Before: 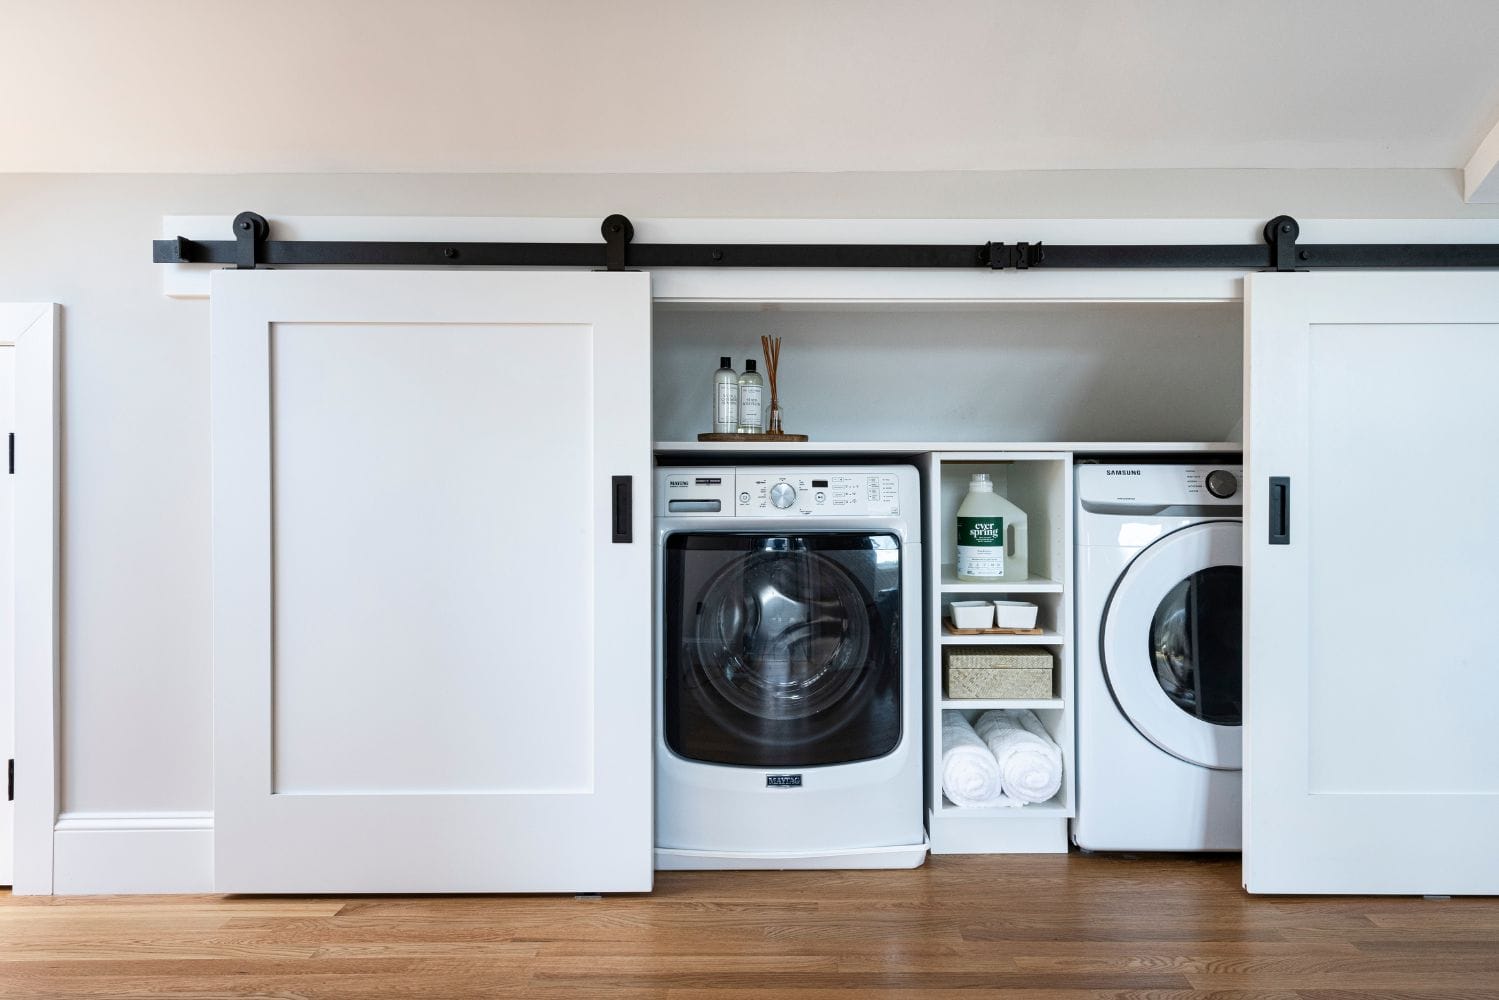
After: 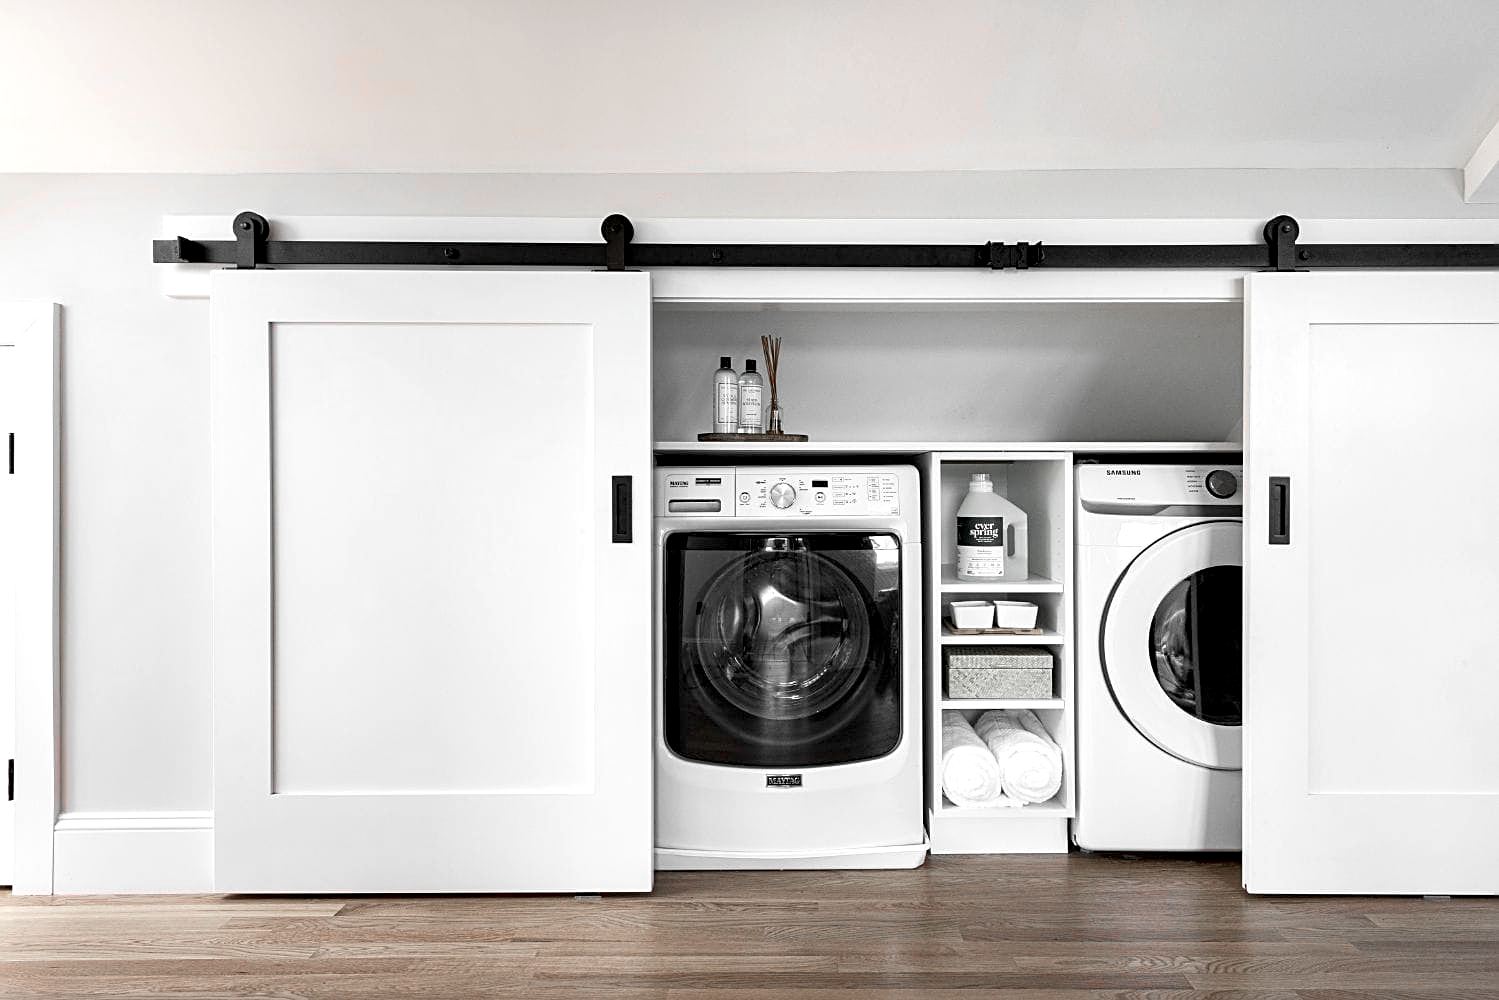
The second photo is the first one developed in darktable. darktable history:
color zones: curves: ch1 [(0, 0.831) (0.08, 0.771) (0.157, 0.268) (0.241, 0.207) (0.562, -0.005) (0.714, -0.013) (0.876, 0.01) (1, 0.831)]
sharpen: on, module defaults
exposure: black level correction 0.005, exposure 0.286 EV, compensate highlight preservation false
